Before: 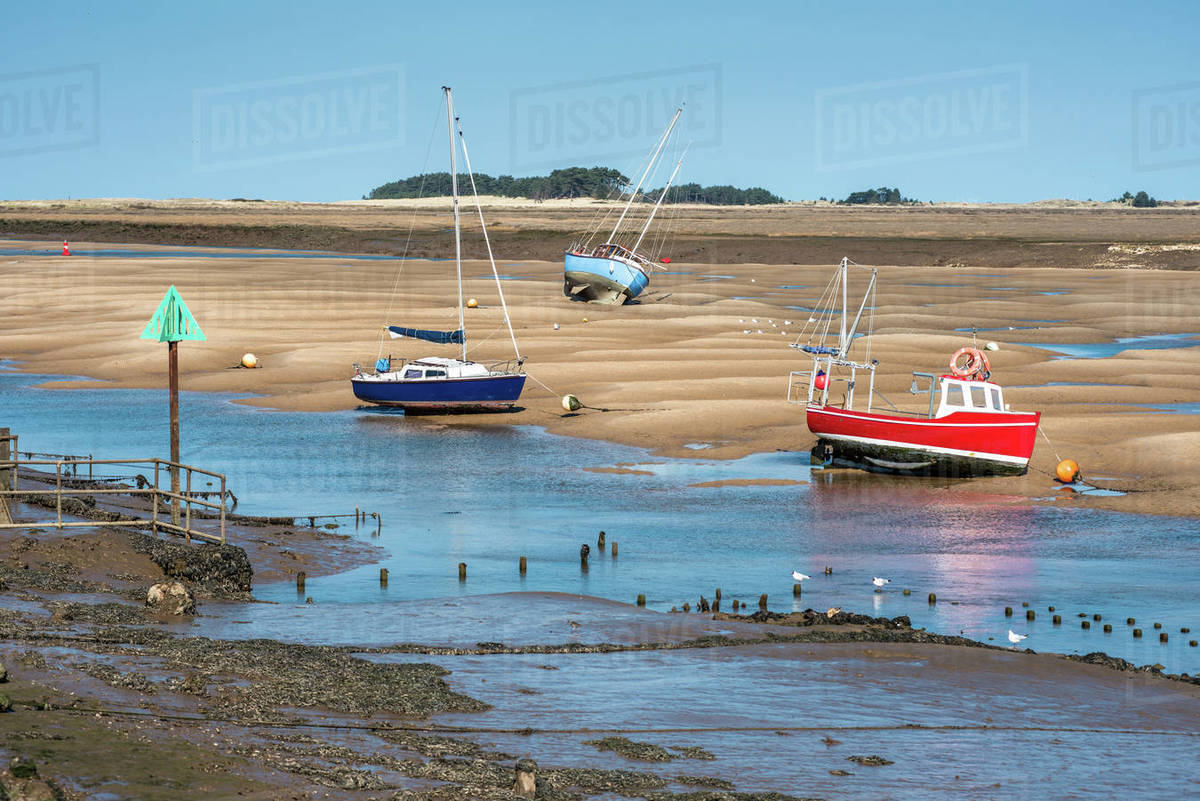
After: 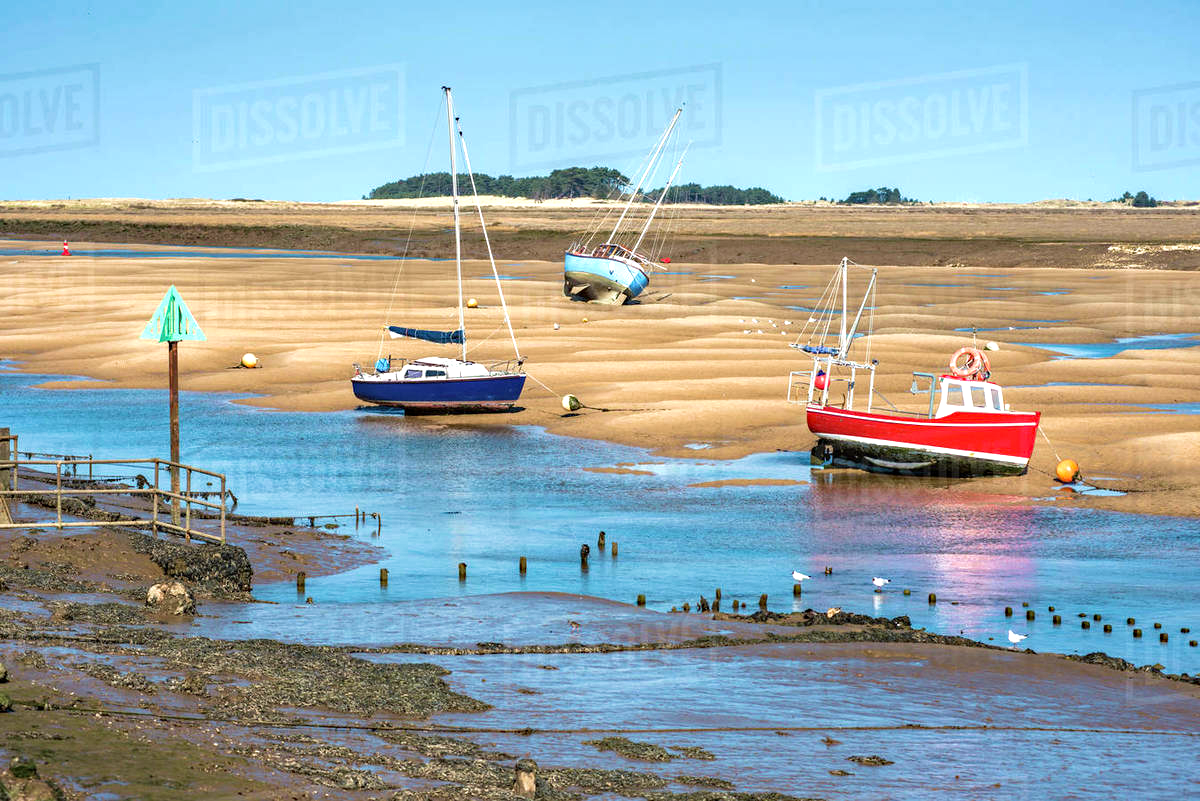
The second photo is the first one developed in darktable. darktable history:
haze removal: compatibility mode true, adaptive false
exposure: black level correction 0, exposure 0.5 EV, compensate highlight preservation false
velvia: on, module defaults
